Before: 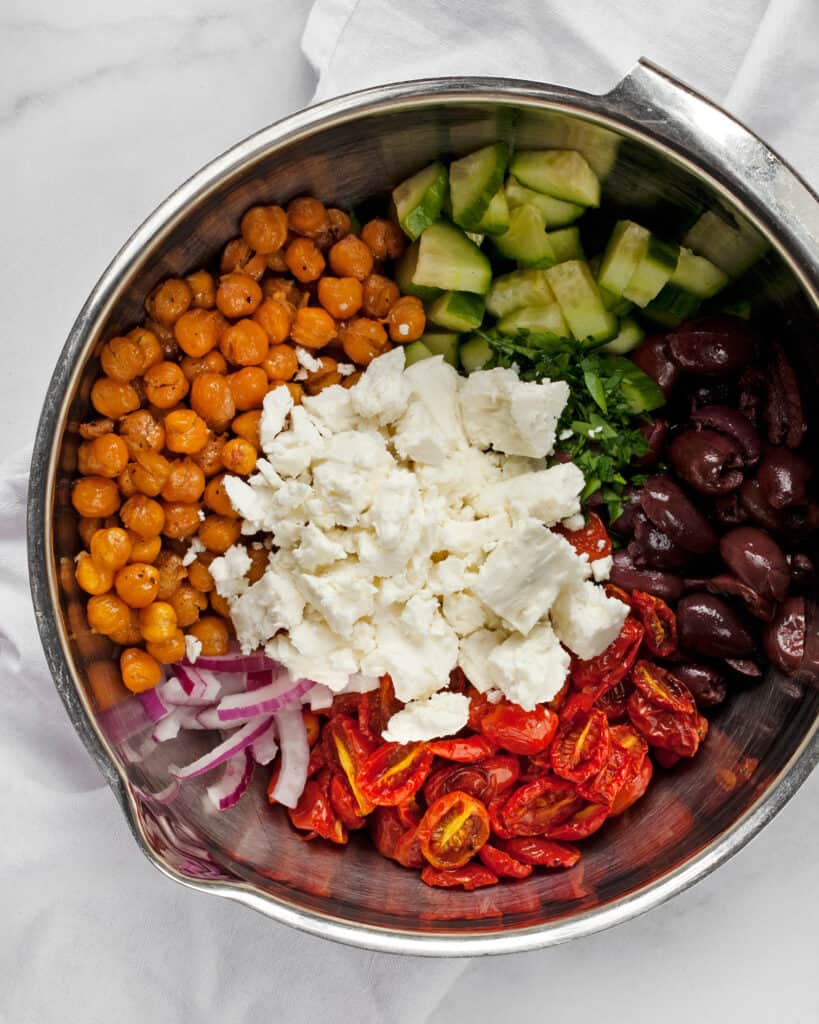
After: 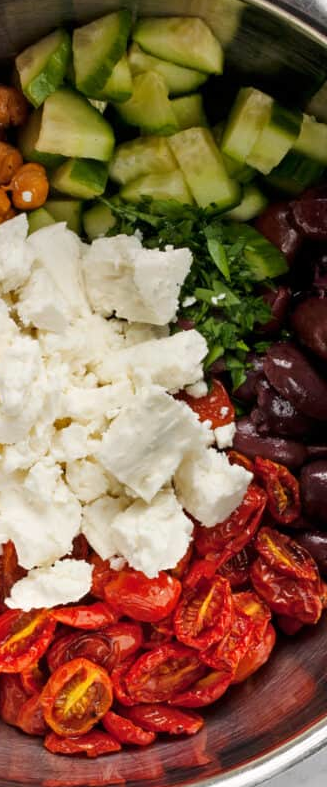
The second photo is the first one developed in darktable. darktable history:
crop: left 46.033%, top 13.066%, right 13.923%, bottom 10.06%
color calibration: illuminant custom, x 0.344, y 0.359, temperature 5034.5 K
